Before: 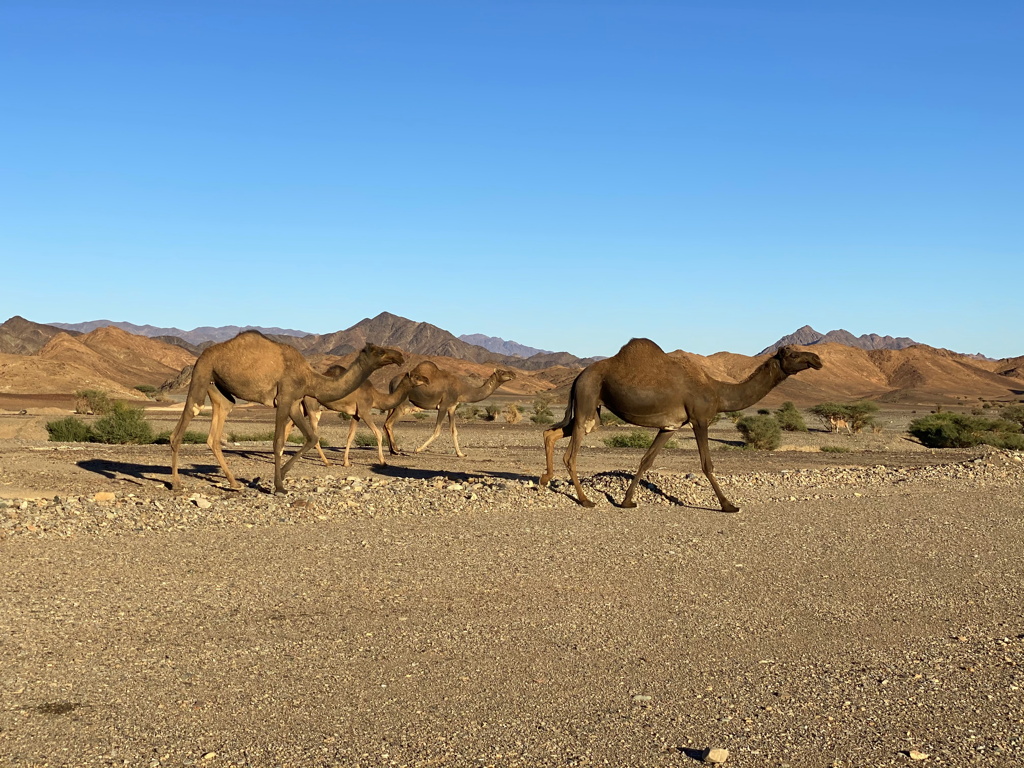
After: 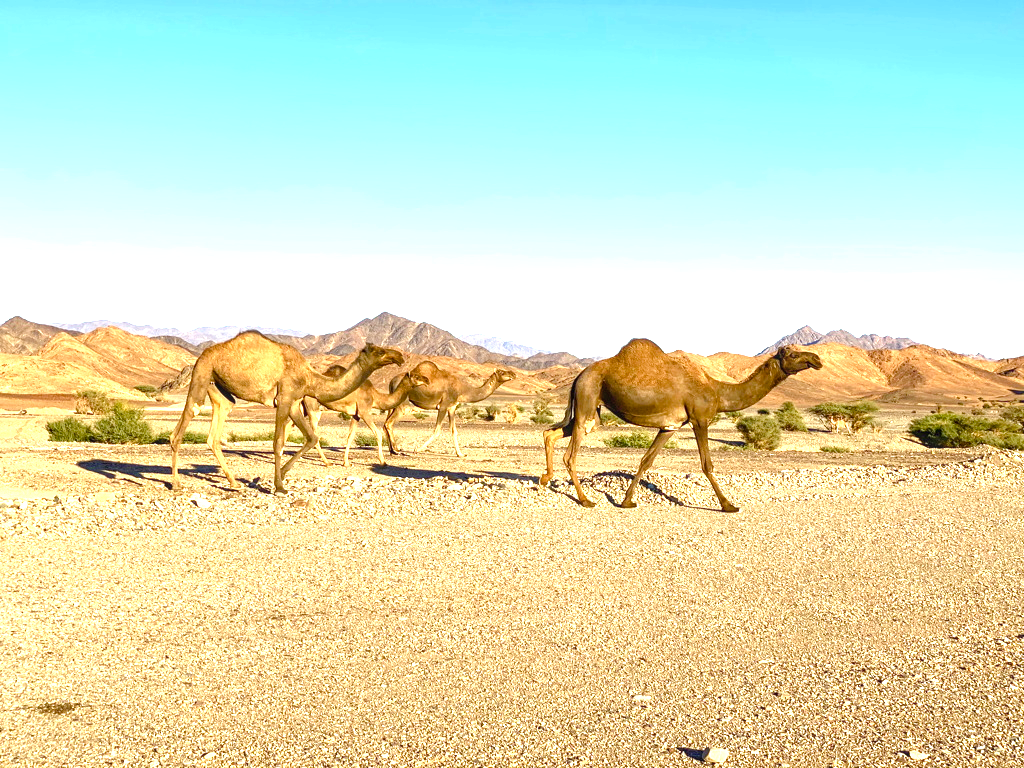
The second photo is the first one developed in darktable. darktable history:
local contrast: on, module defaults
exposure: black level correction 0, exposure 1.675 EV, compensate exposure bias true, compensate highlight preservation false
color balance rgb: perceptual saturation grading › global saturation 35%, perceptual saturation grading › highlights -30%, perceptual saturation grading › shadows 35%, perceptual brilliance grading › global brilliance 3%, perceptual brilliance grading › highlights -3%, perceptual brilliance grading › shadows 3%
